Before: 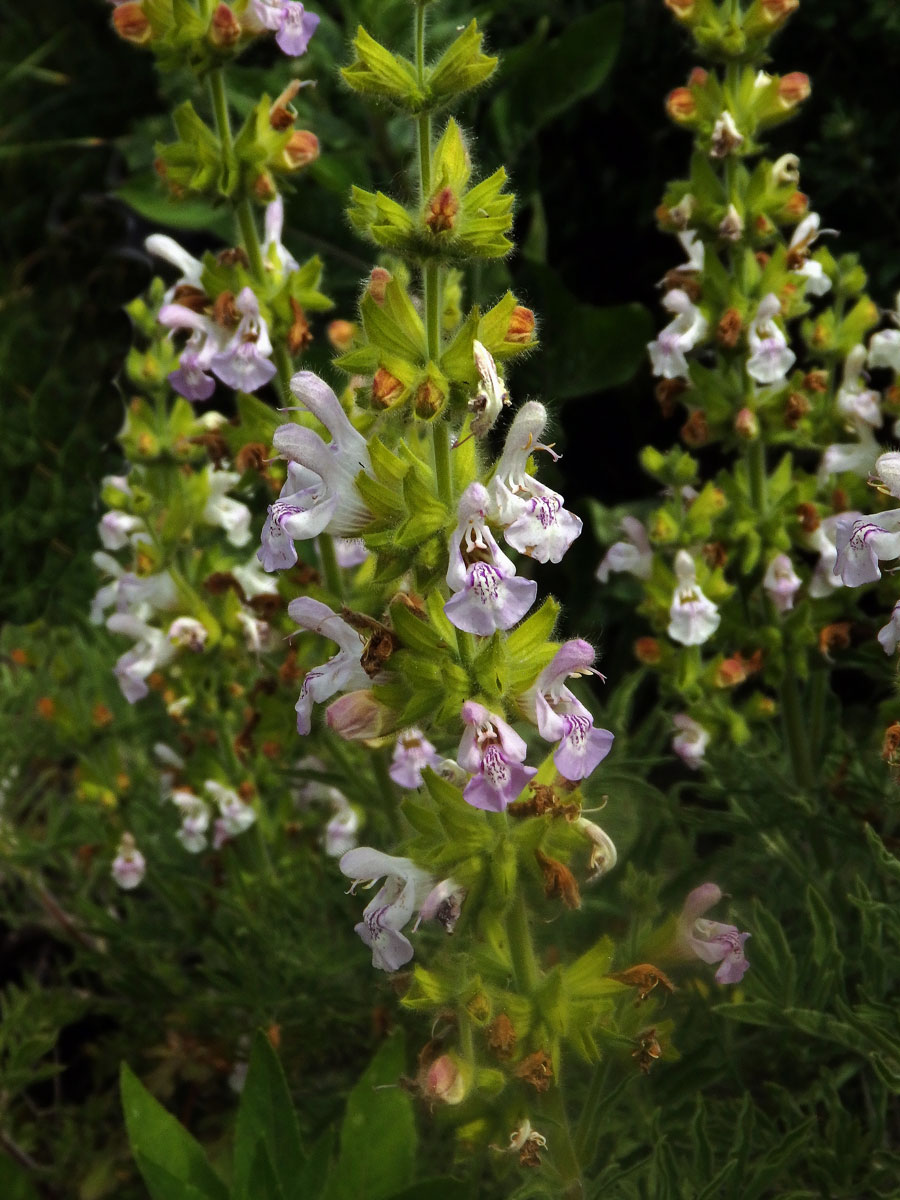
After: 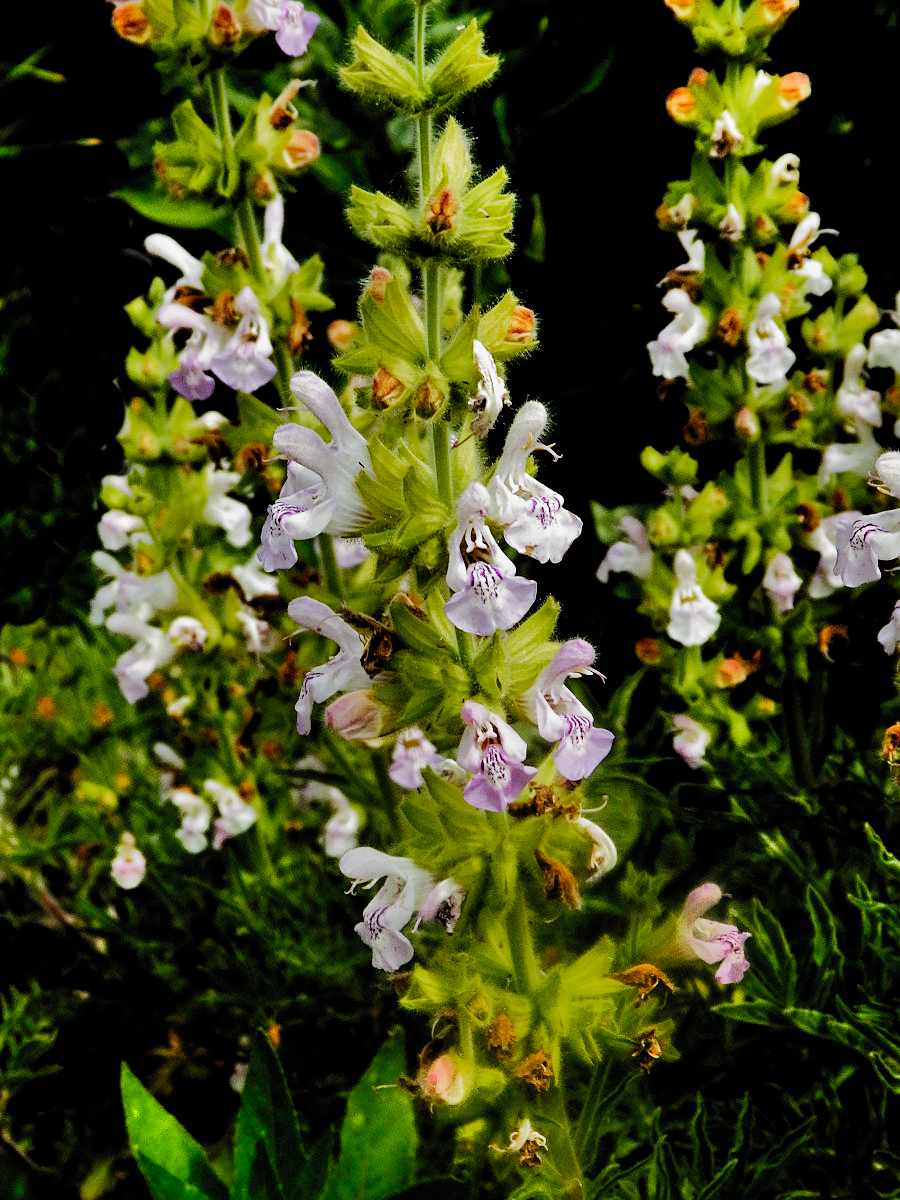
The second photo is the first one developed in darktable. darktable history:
sharpen: amount 0.203
shadows and highlights: white point adjustment 0.835, soften with gaussian
filmic rgb: black relative exposure -3.91 EV, white relative exposure 3.12 EV, hardness 2.87, add noise in highlights 0, preserve chrominance no, color science v3 (2019), use custom middle-gray values true, iterations of high-quality reconstruction 0, contrast in highlights soft
exposure: exposure 0.401 EV, compensate exposure bias true, compensate highlight preservation false
